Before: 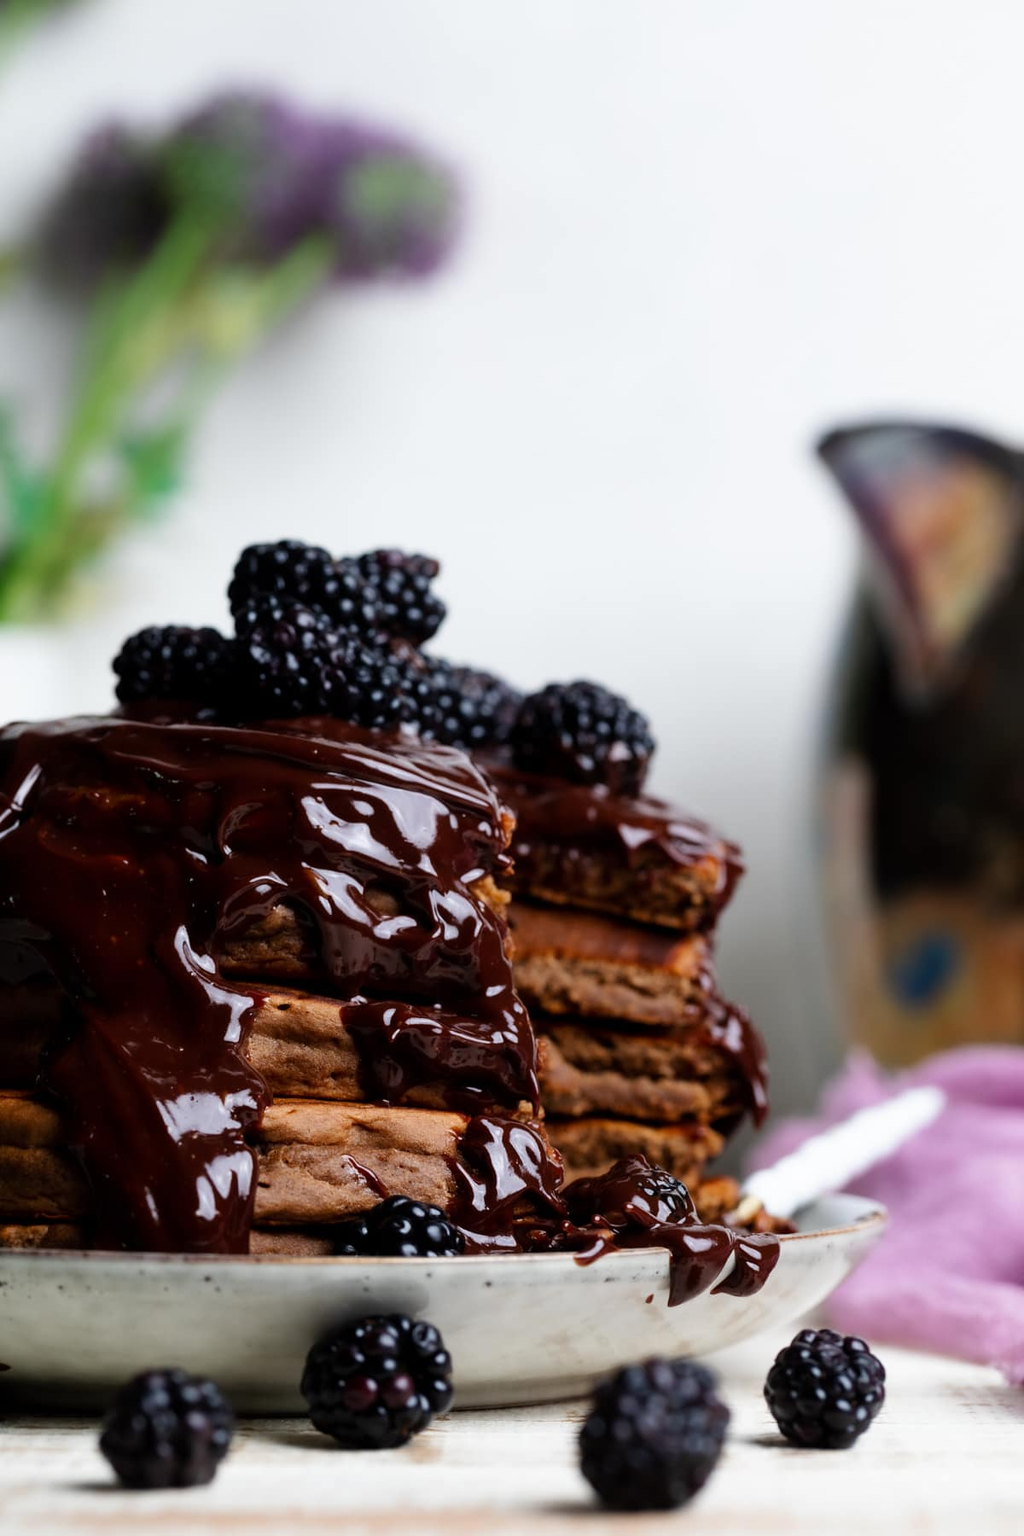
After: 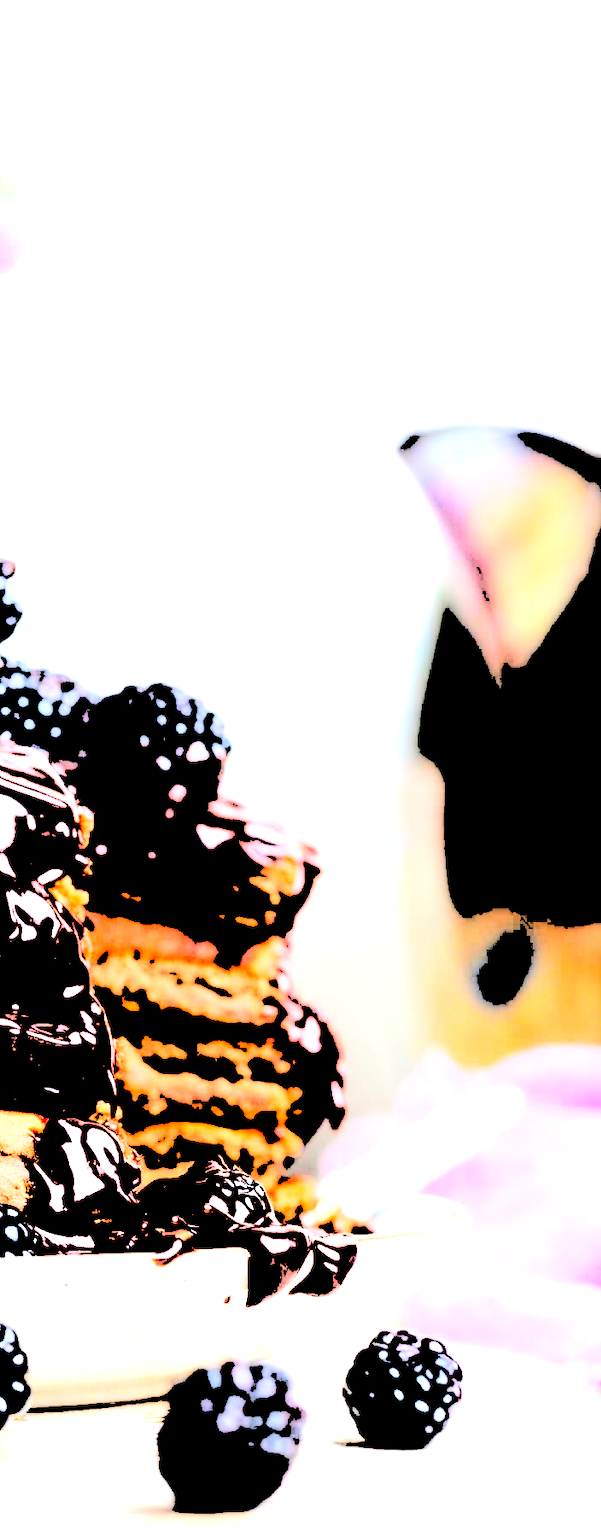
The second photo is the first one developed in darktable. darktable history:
levels: levels [0.246, 0.256, 0.506]
crop: left 41.261%
